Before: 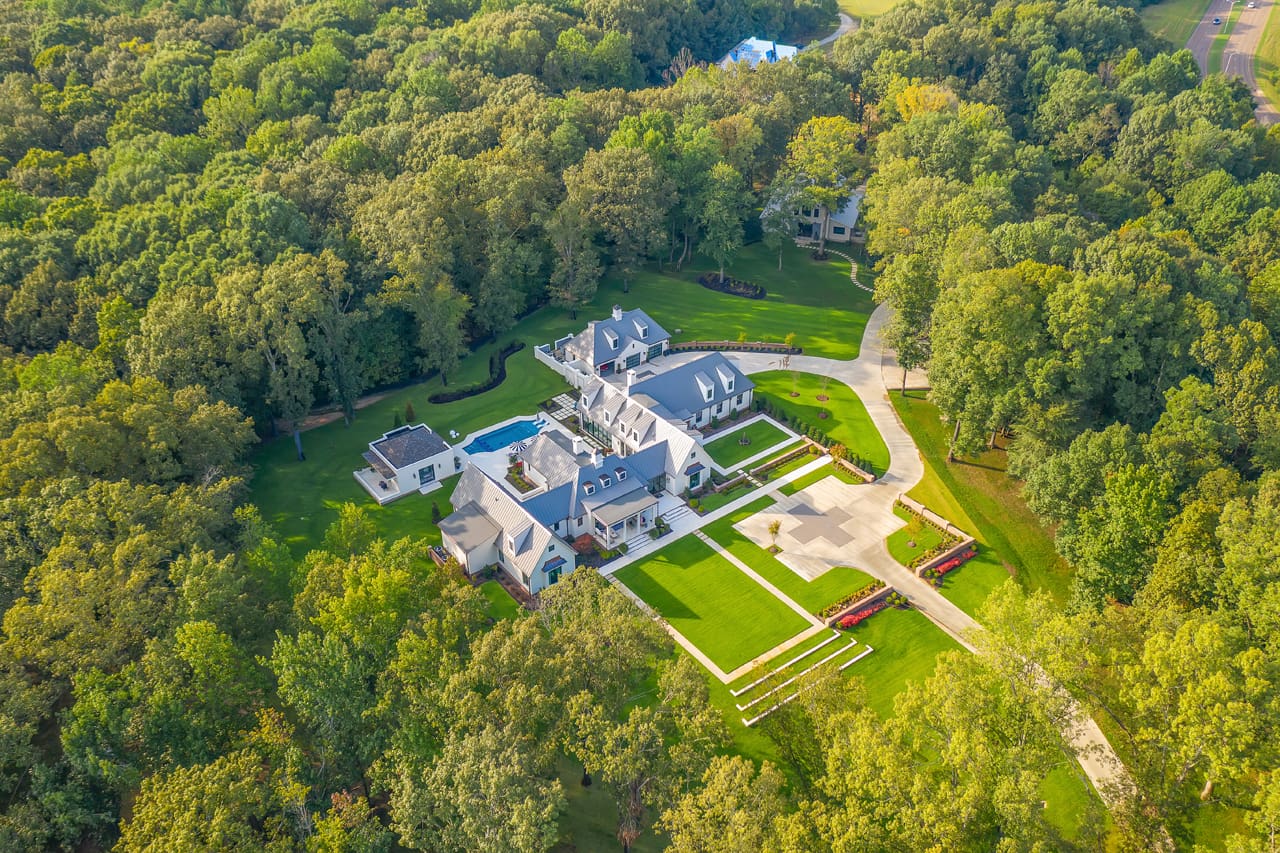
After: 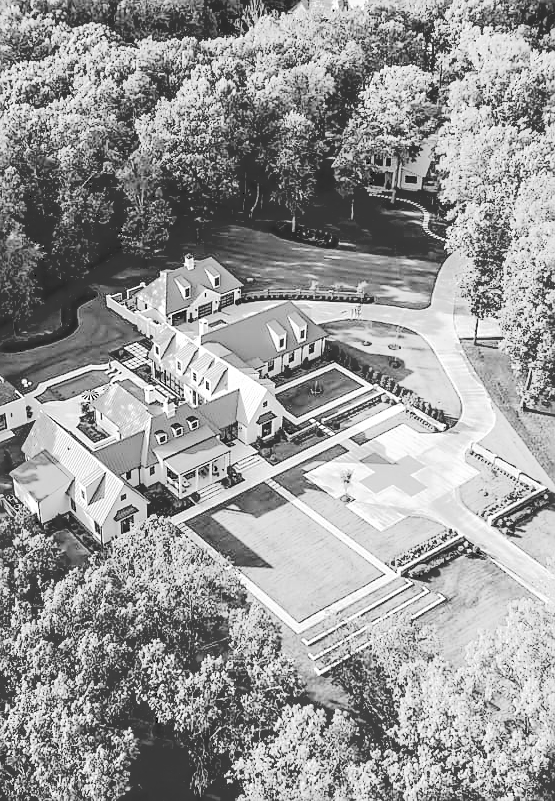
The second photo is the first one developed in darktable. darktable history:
sharpen: on, module defaults
contrast brightness saturation: contrast 0.2, brightness 0.16, saturation 0.22
color correction: highlights a* -9.73, highlights b* -21.22
monochrome: a 32, b 64, size 2.3, highlights 1
crop: left 33.452%, top 6.025%, right 23.155%
base curve: curves: ch0 [(0.065, 0.026) (0.236, 0.358) (0.53, 0.546) (0.777, 0.841) (0.924, 0.992)], preserve colors average RGB
